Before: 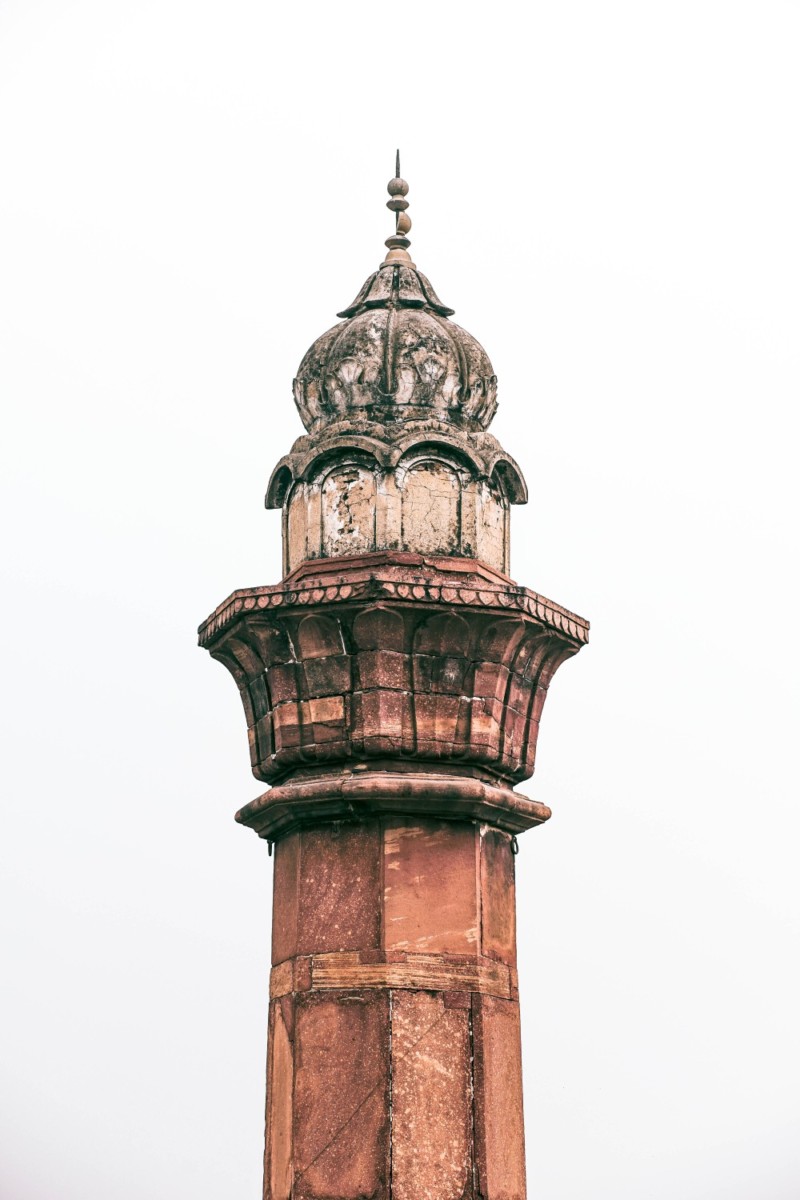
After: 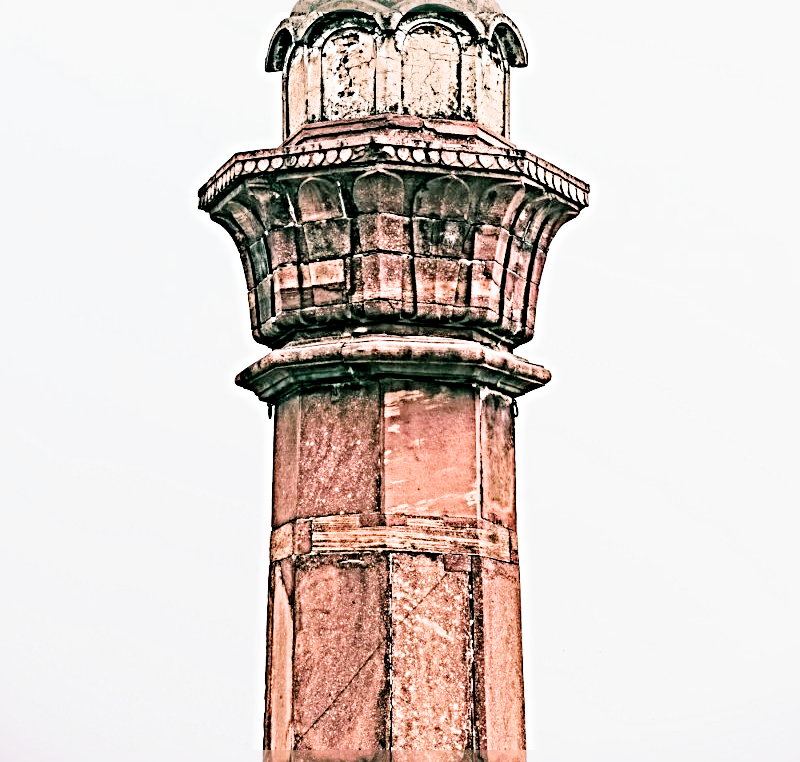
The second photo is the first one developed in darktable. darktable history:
filmic rgb: black relative exposure -7.65 EV, white relative exposure 4.56 EV, hardness 3.61
sharpen: radius 6.3, amount 1.8, threshold 0
crop and rotate: top 36.435%
exposure: black level correction 0, exposure 1.4 EV, compensate highlight preservation false
